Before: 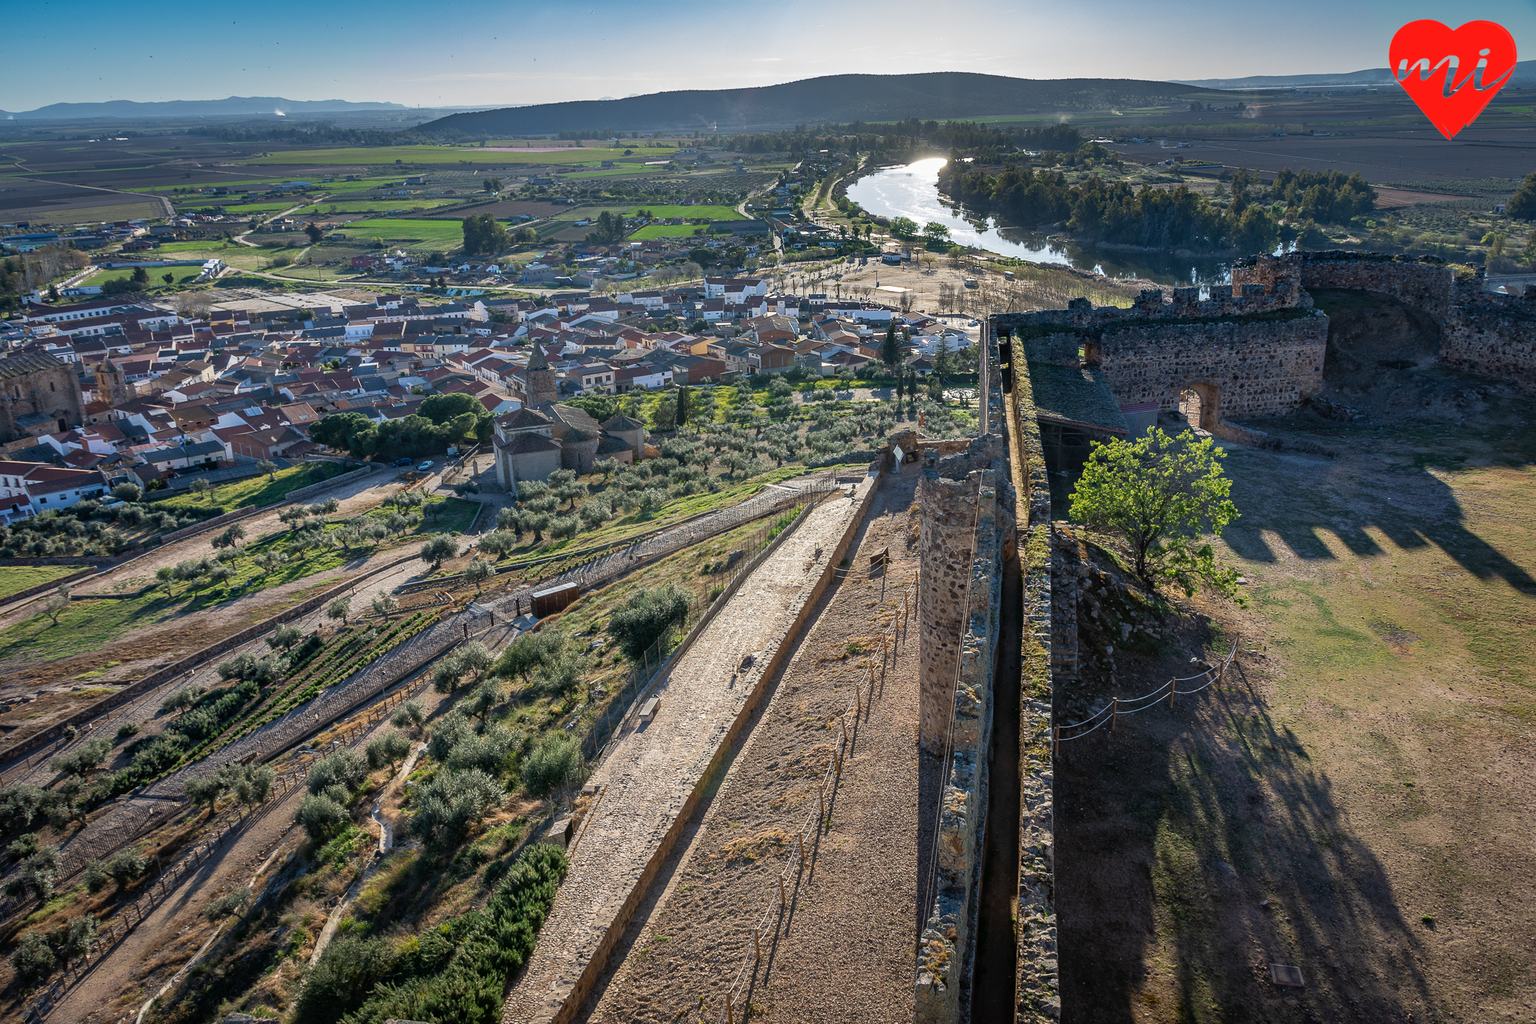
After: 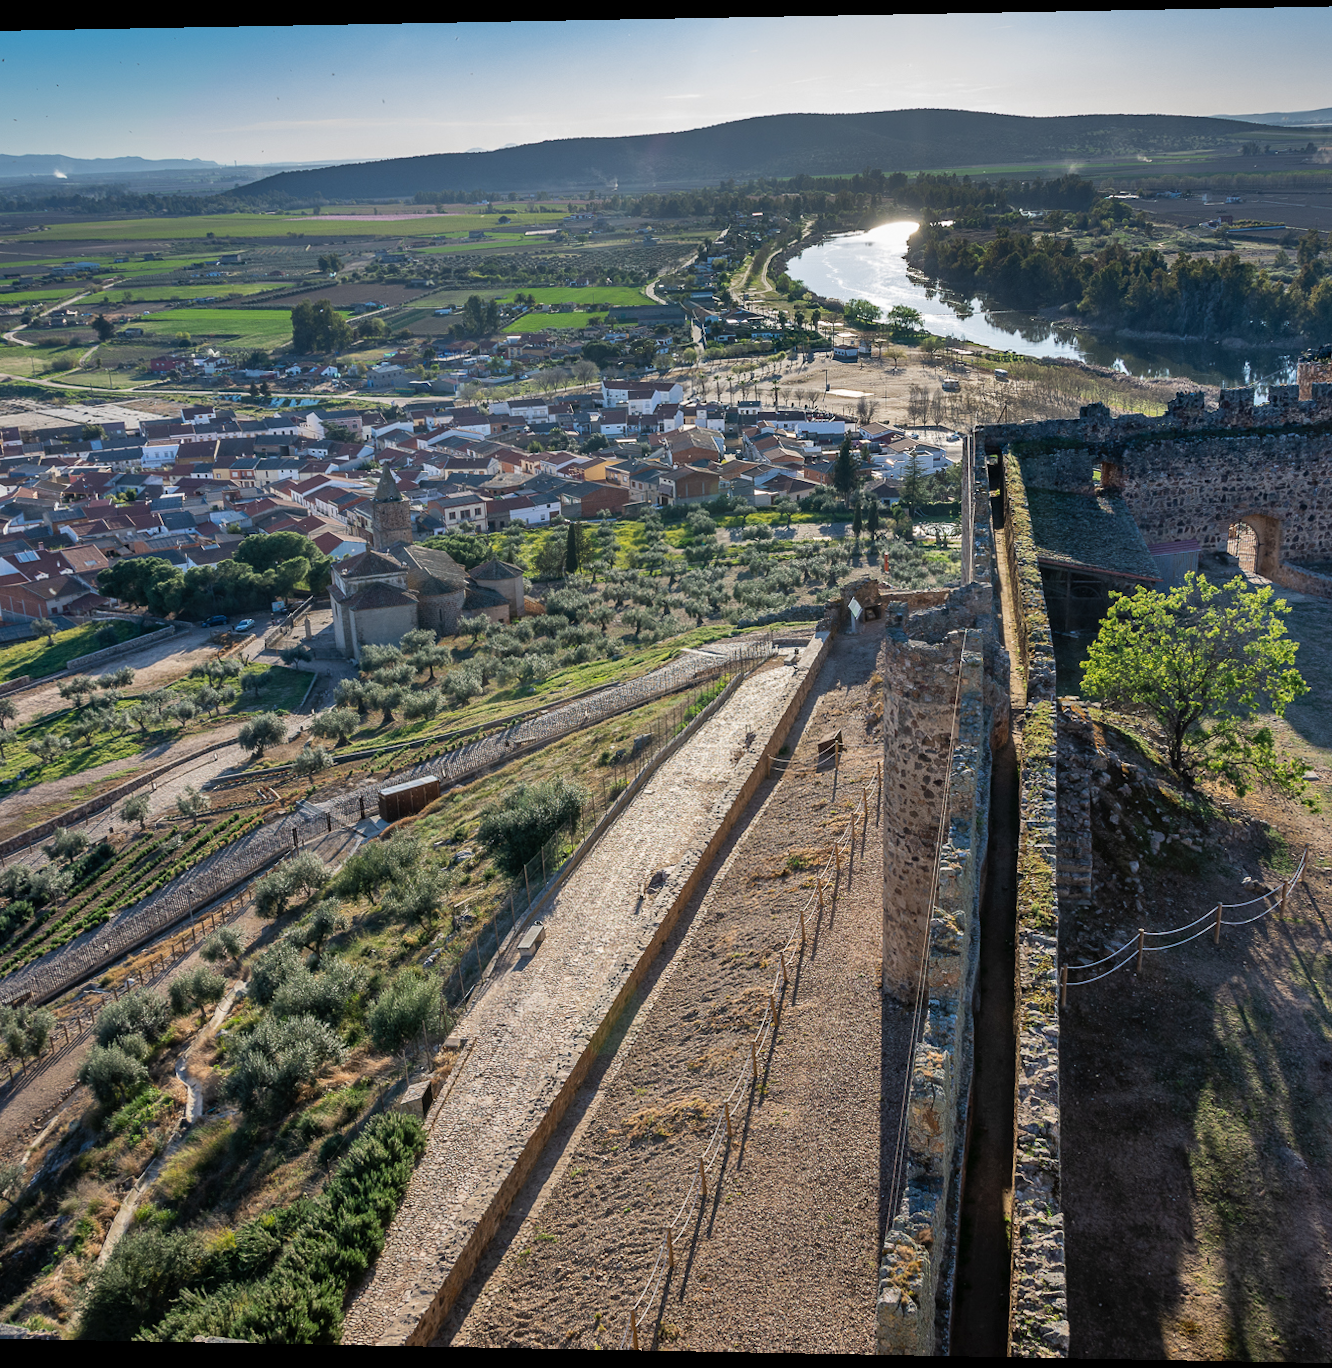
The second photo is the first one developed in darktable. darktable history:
rotate and perspective: lens shift (horizontal) -0.055, automatic cropping off
shadows and highlights: shadows 37.27, highlights -28.18, soften with gaussian
crop and rotate: left 14.436%, right 18.898%
